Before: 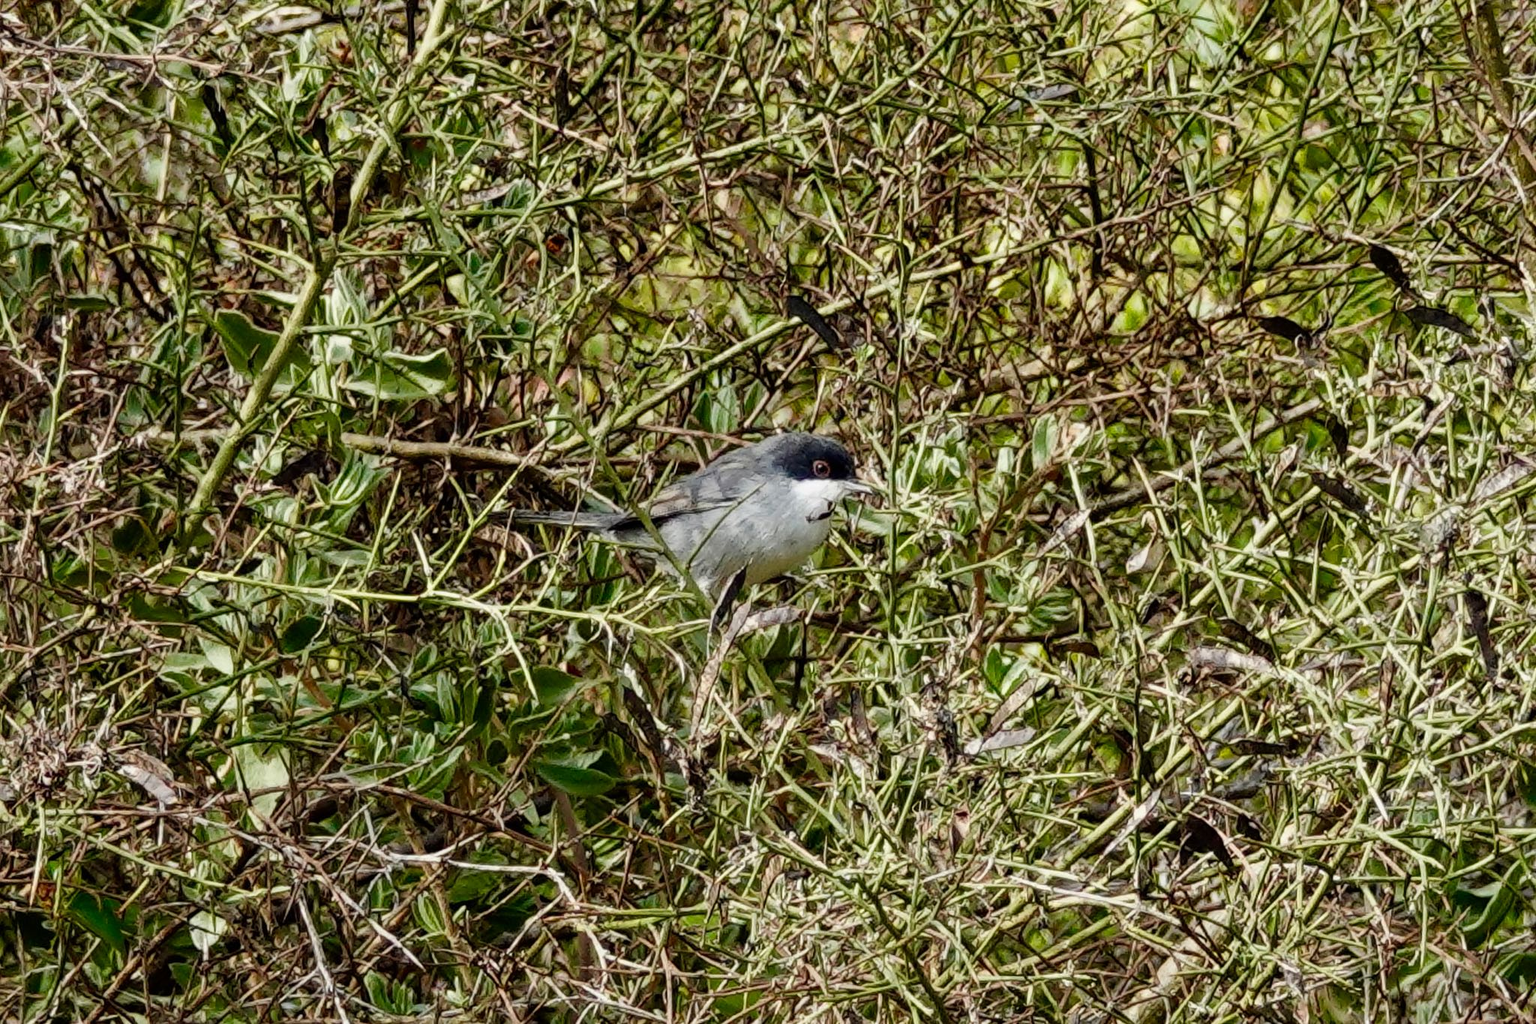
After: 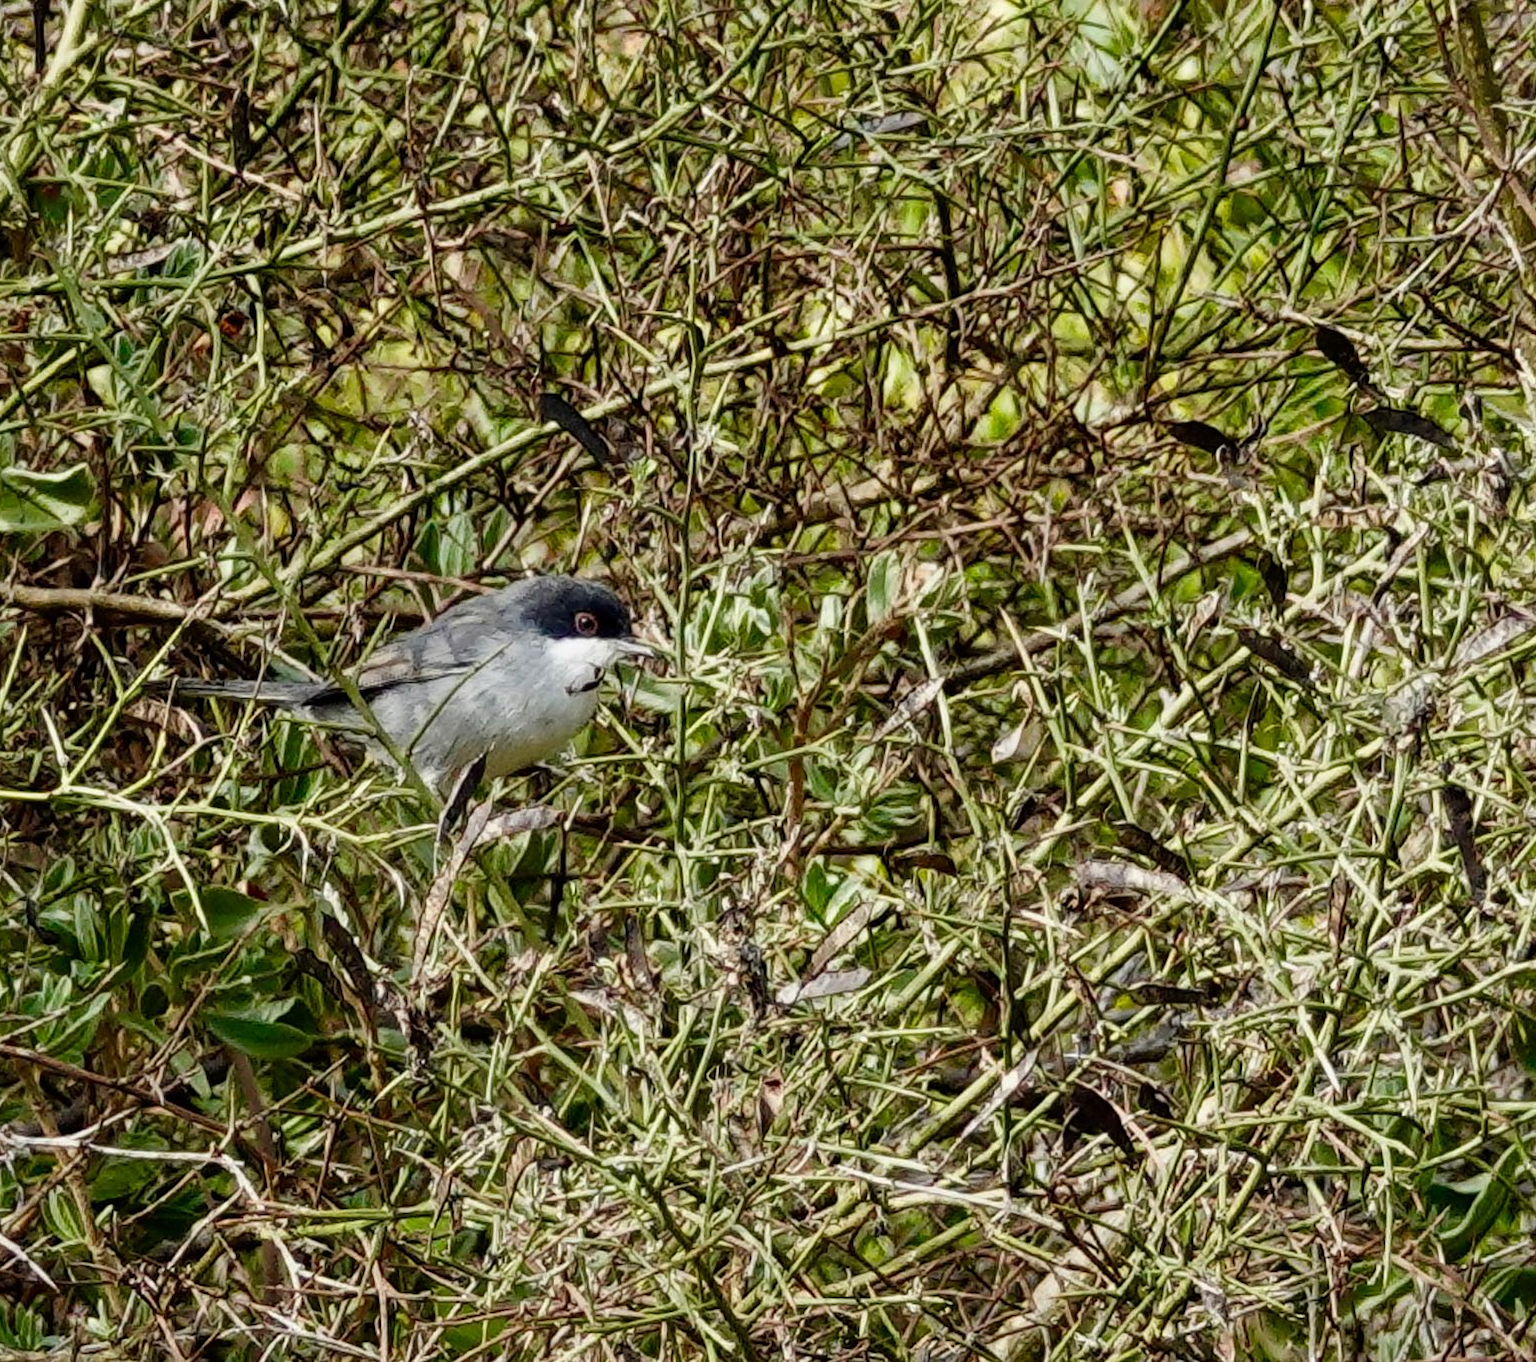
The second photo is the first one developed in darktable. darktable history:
crop and rotate: left 24.844%
